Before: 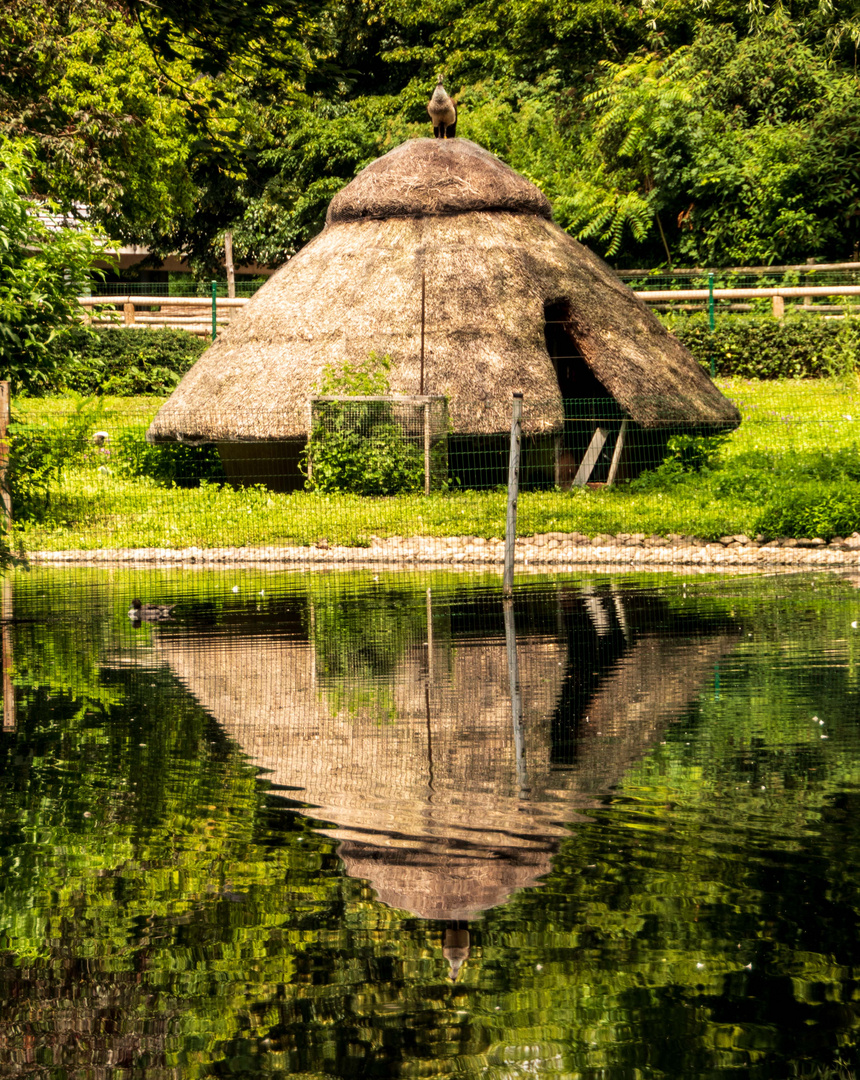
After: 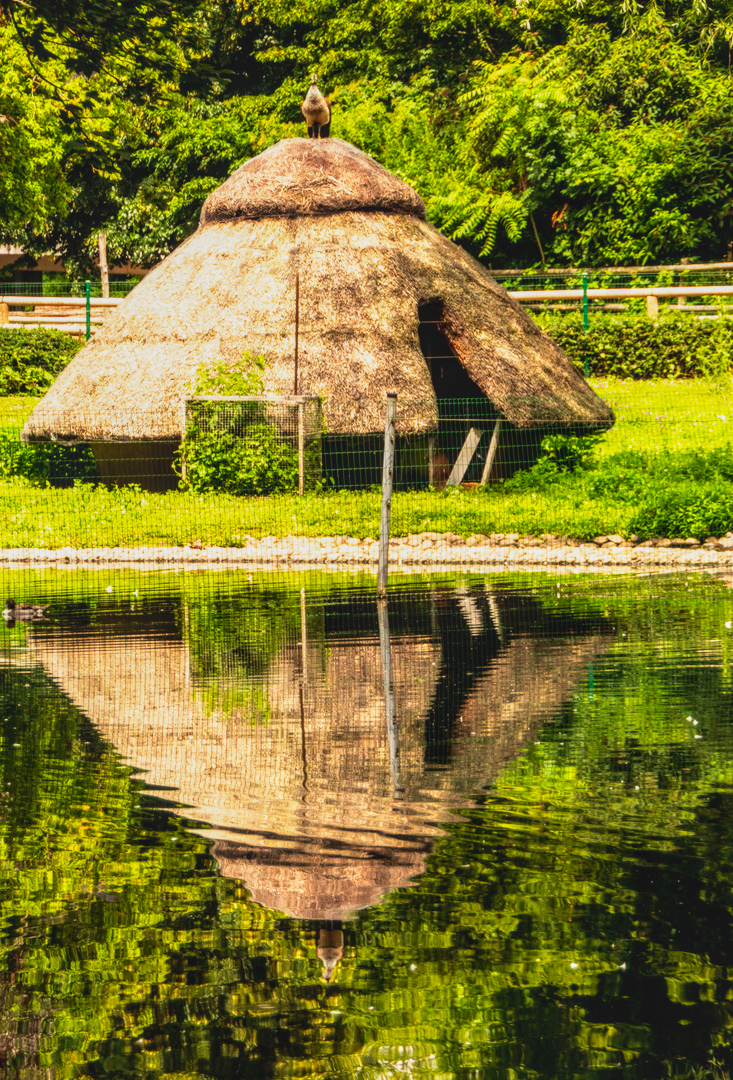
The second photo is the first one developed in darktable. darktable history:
contrast brightness saturation: contrast -0.186, saturation 0.188
base curve: curves: ch0 [(0, 0) (0.579, 0.807) (1, 1)], preserve colors none
crop and rotate: left 14.675%
local contrast: detail 130%
